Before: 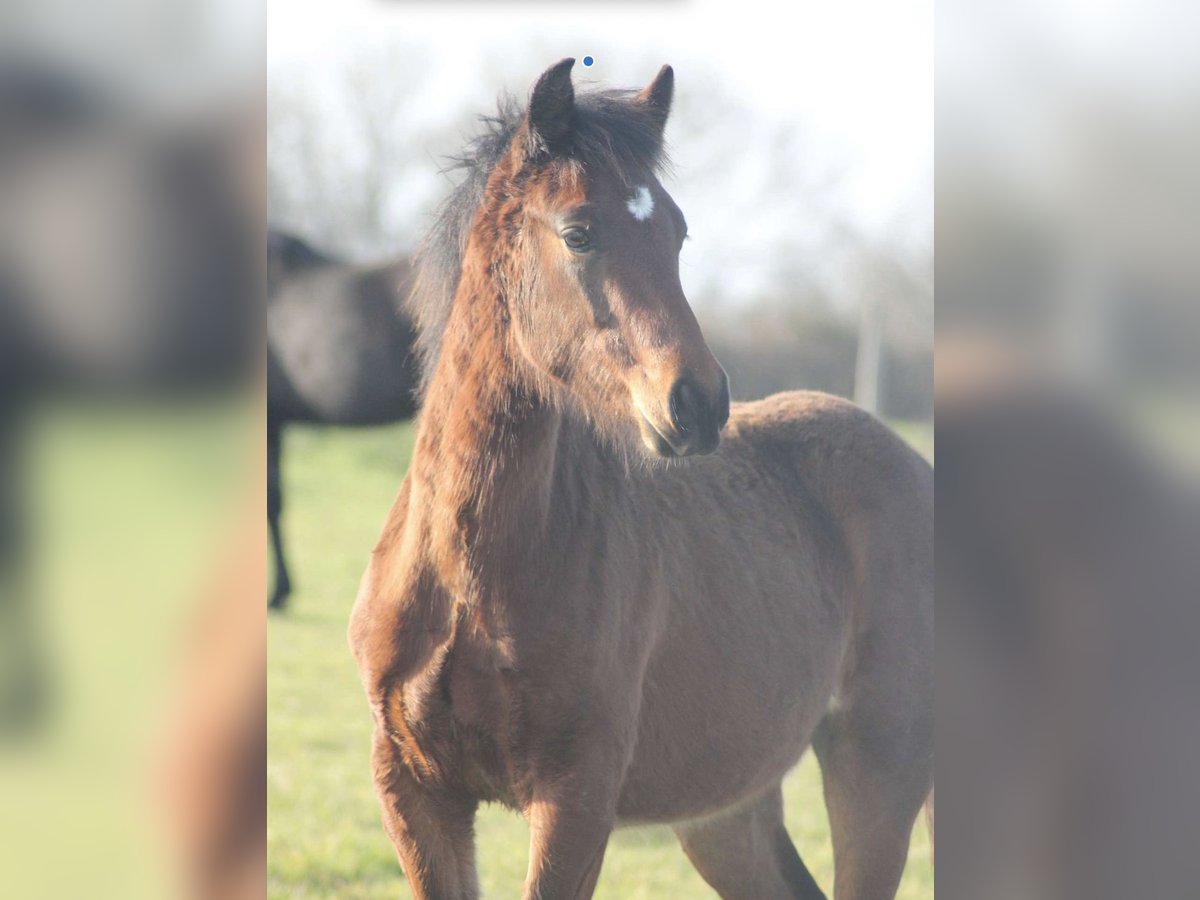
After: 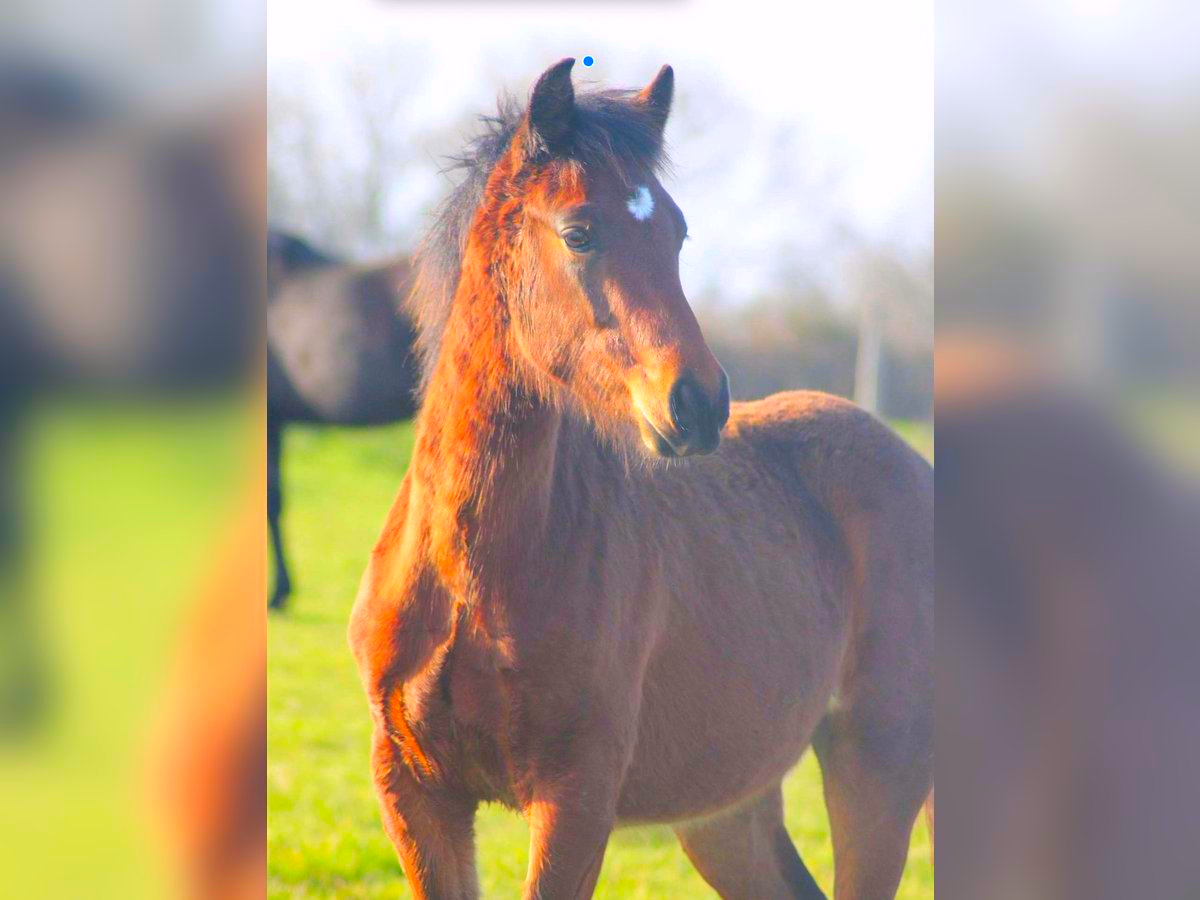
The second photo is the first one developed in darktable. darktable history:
color correction: highlights a* 1.55, highlights b* -1.82, saturation 2.52
